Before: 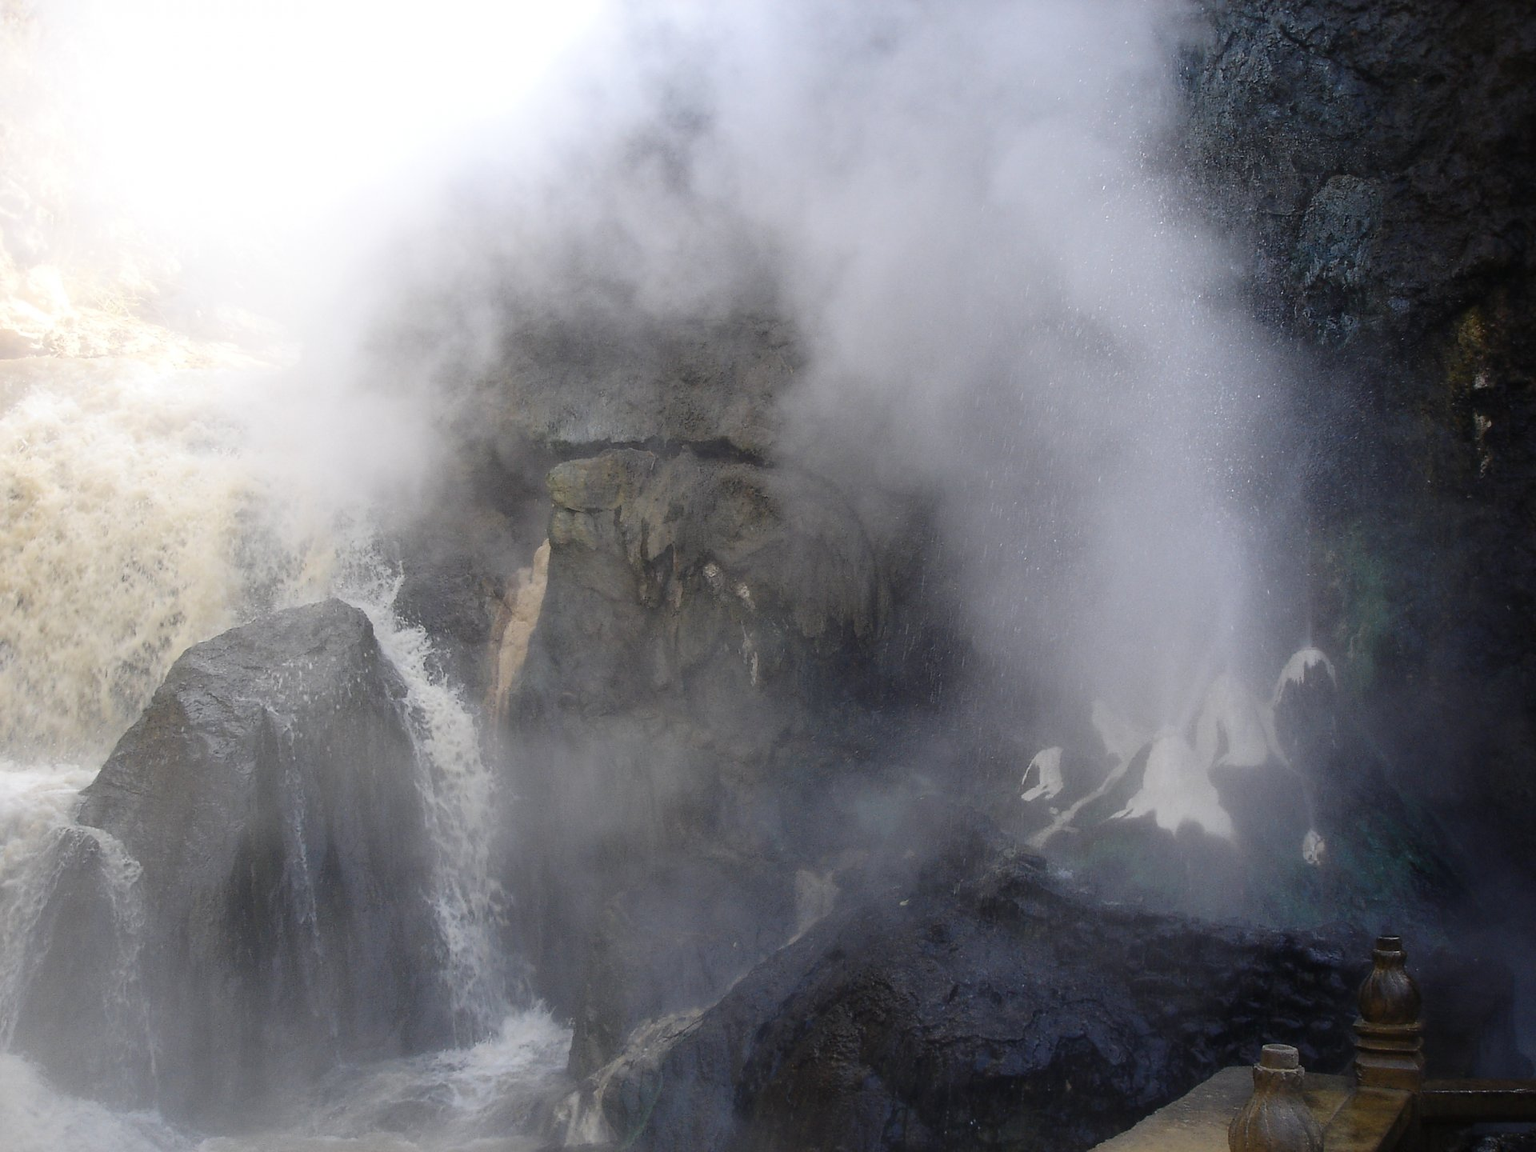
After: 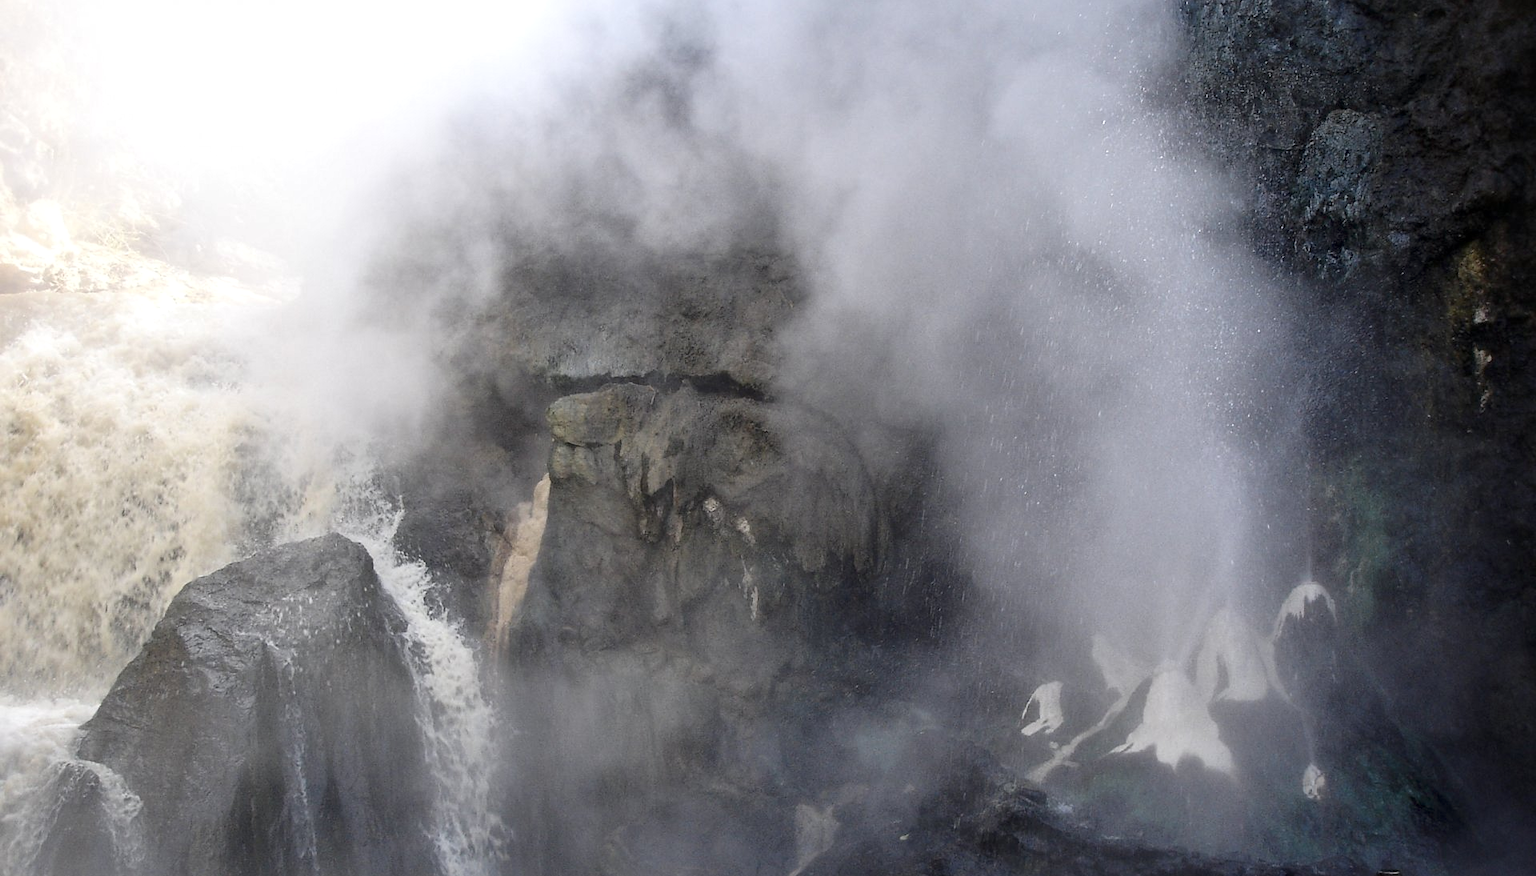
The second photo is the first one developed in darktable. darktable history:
crop: top 5.733%, bottom 18.162%
local contrast: mode bilateral grid, contrast 49, coarseness 49, detail 150%, midtone range 0.2
